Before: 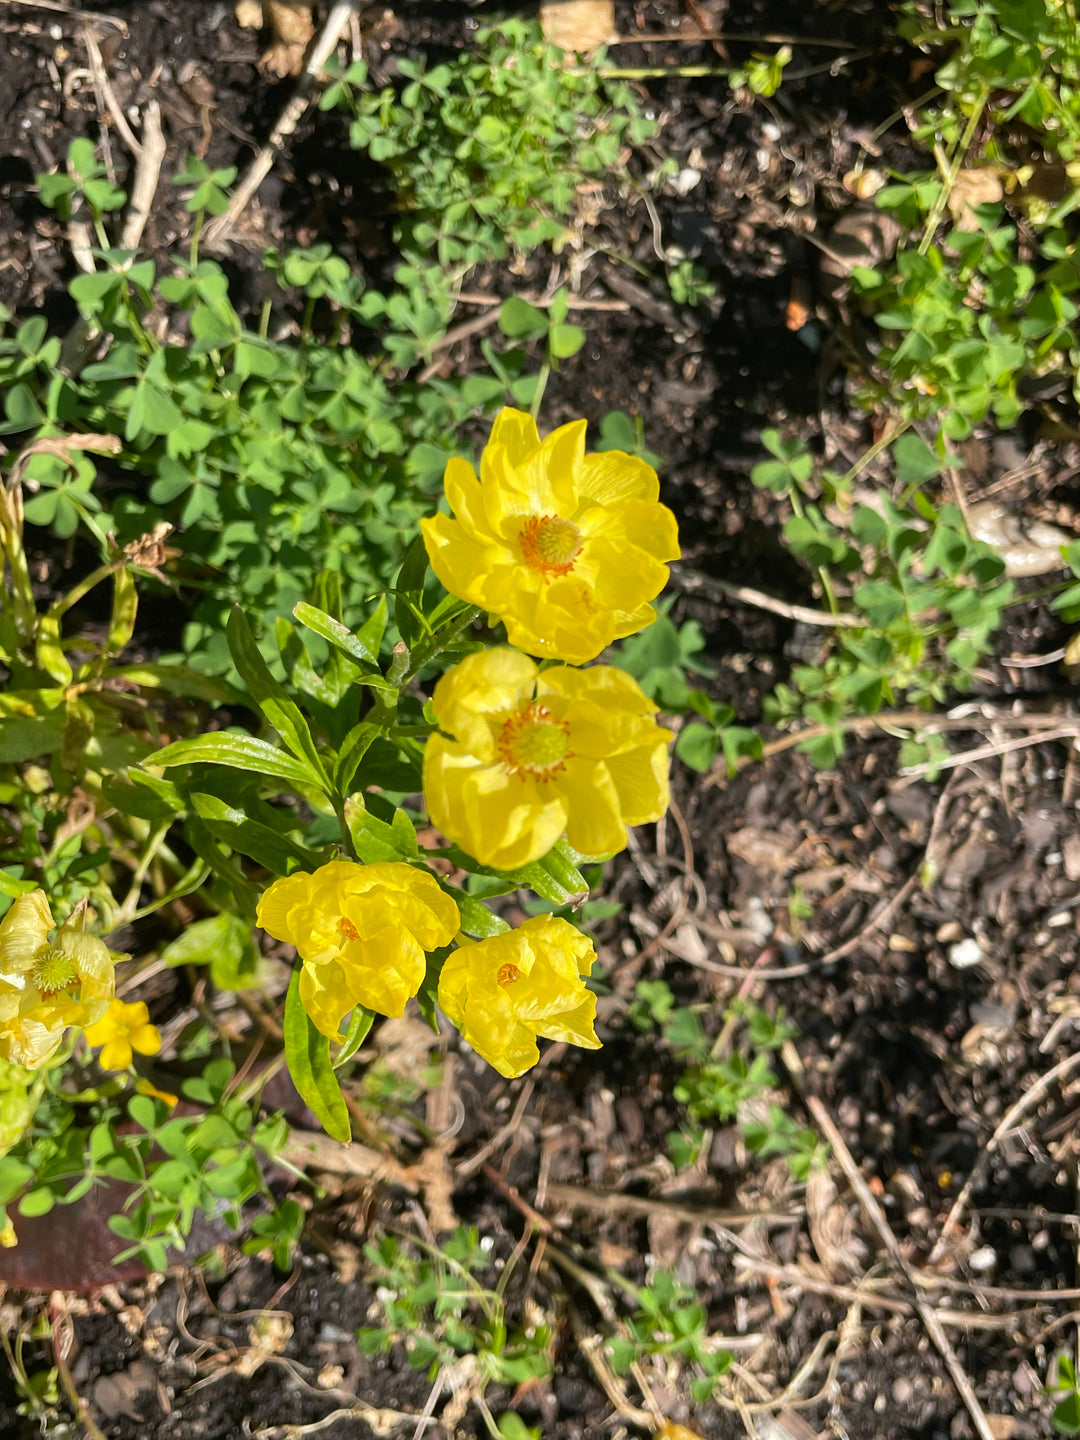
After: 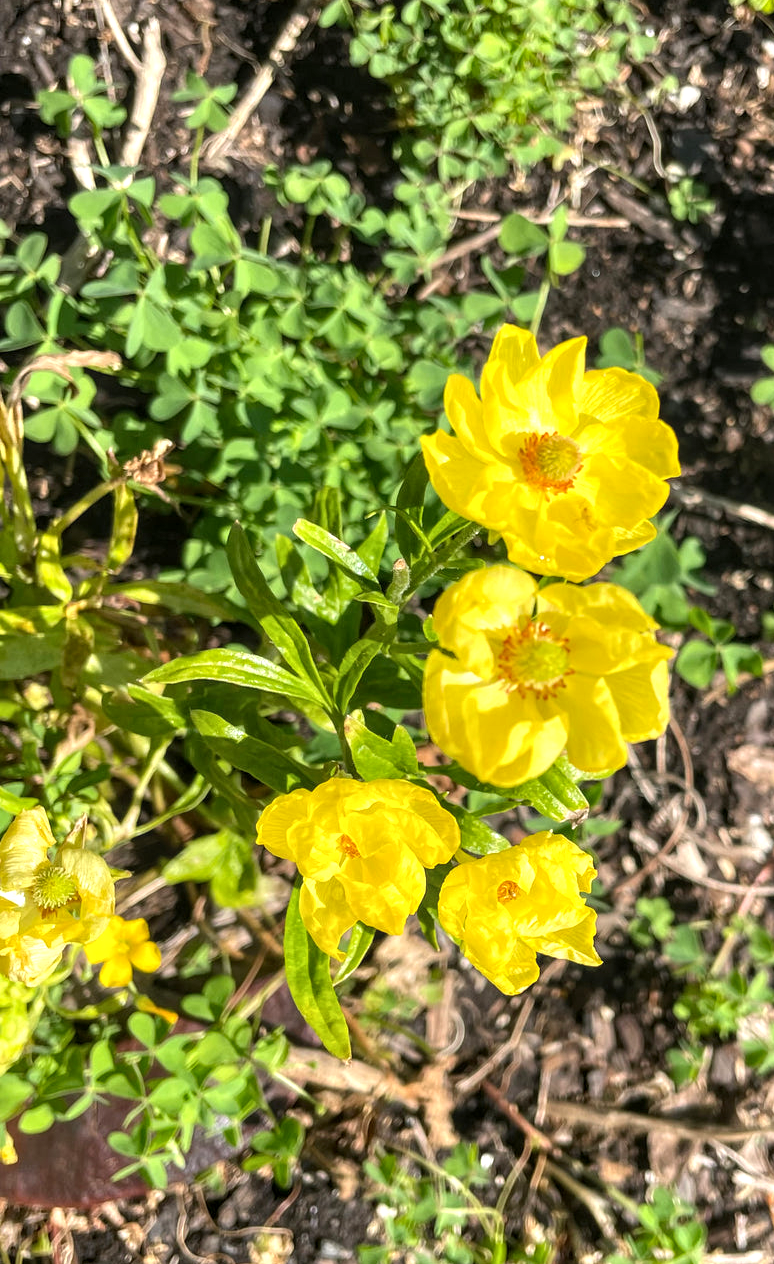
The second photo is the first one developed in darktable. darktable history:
crop: top 5.803%, right 27.864%, bottom 5.804%
local contrast: on, module defaults
exposure: exposure 0.507 EV, compensate highlight preservation false
